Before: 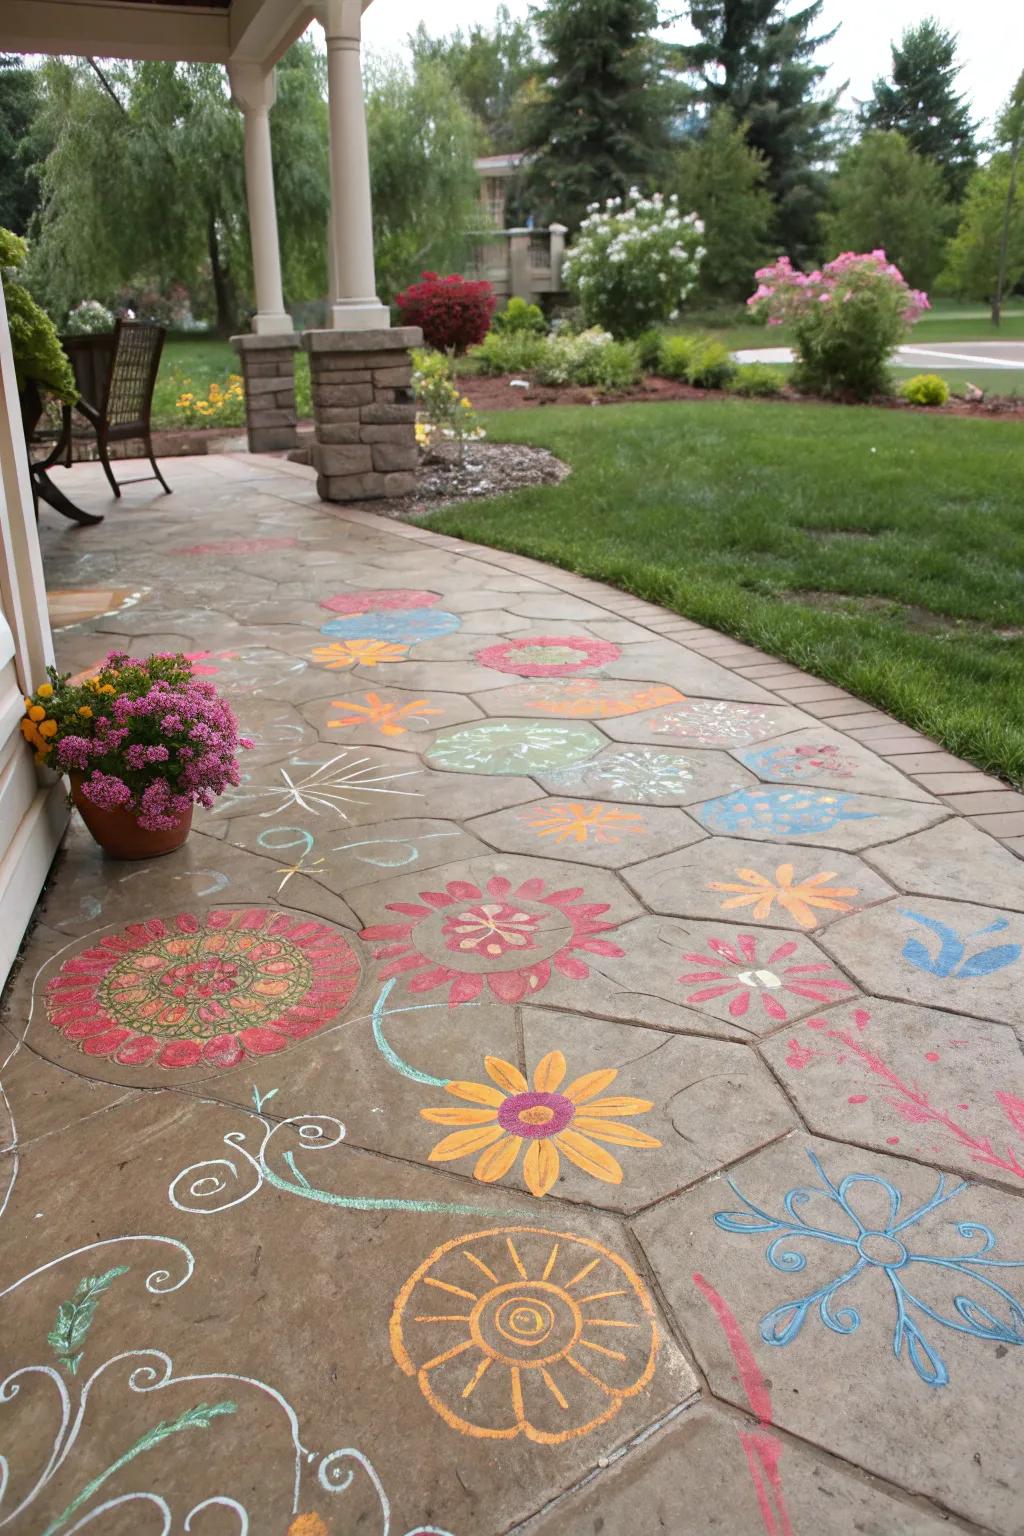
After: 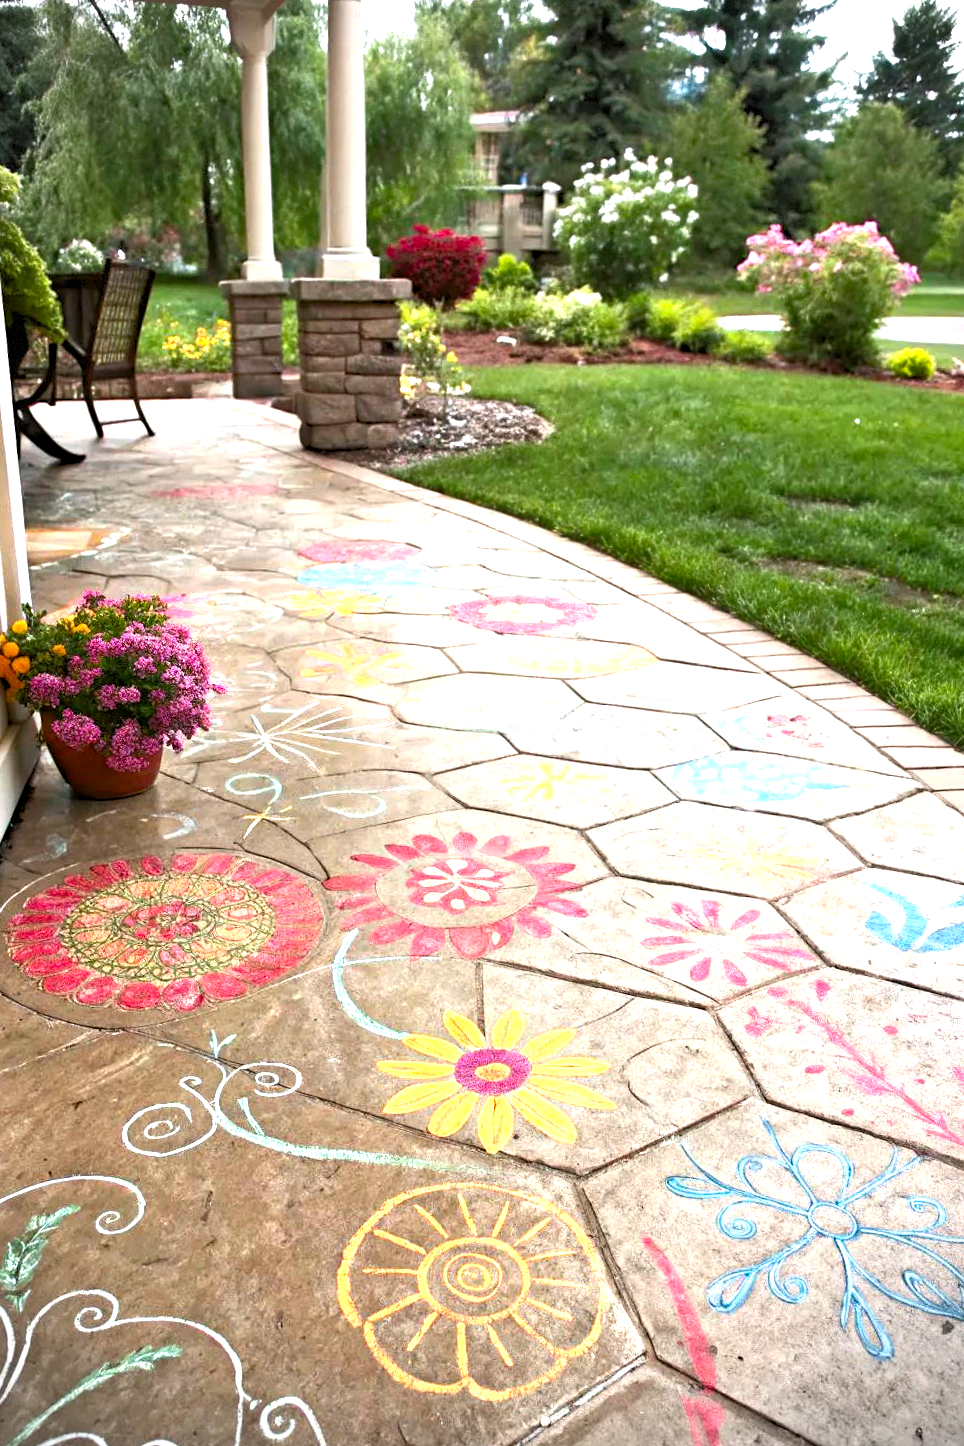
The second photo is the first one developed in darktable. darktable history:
crop and rotate: angle -2.38°
contrast brightness saturation: brightness -0.197, saturation 0.078
exposure: black level correction 0, exposure 1.095 EV, compensate highlight preservation false
levels: black 0.044%, levels [0.062, 0.494, 0.925]
tone equalizer: -7 EV 0.145 EV, -6 EV 0.632 EV, -5 EV 1.15 EV, -4 EV 1.34 EV, -3 EV 1.17 EV, -2 EV 0.6 EV, -1 EV 0.152 EV
tone curve: curves: ch0 [(0, 0) (0.08, 0.069) (0.4, 0.391) (0.6, 0.609) (0.92, 0.93) (1, 1)], color space Lab, independent channels, preserve colors none
vignetting: dithering 8-bit output, unbound false
haze removal: compatibility mode true, adaptive false
